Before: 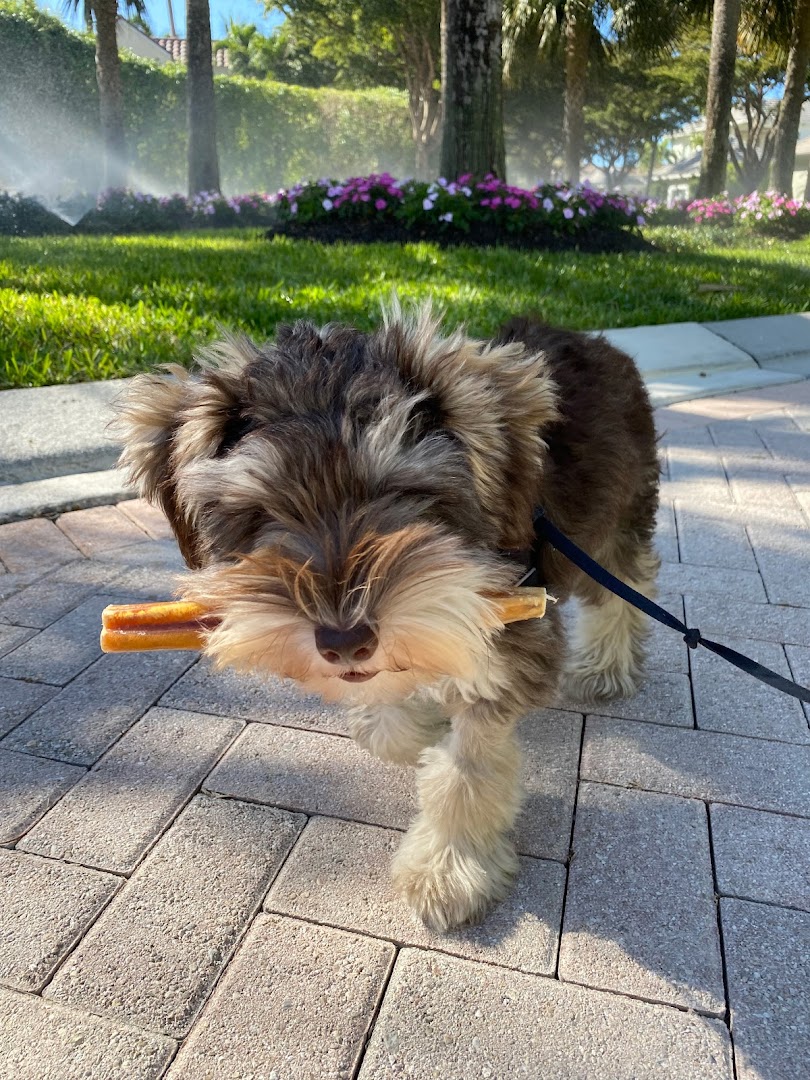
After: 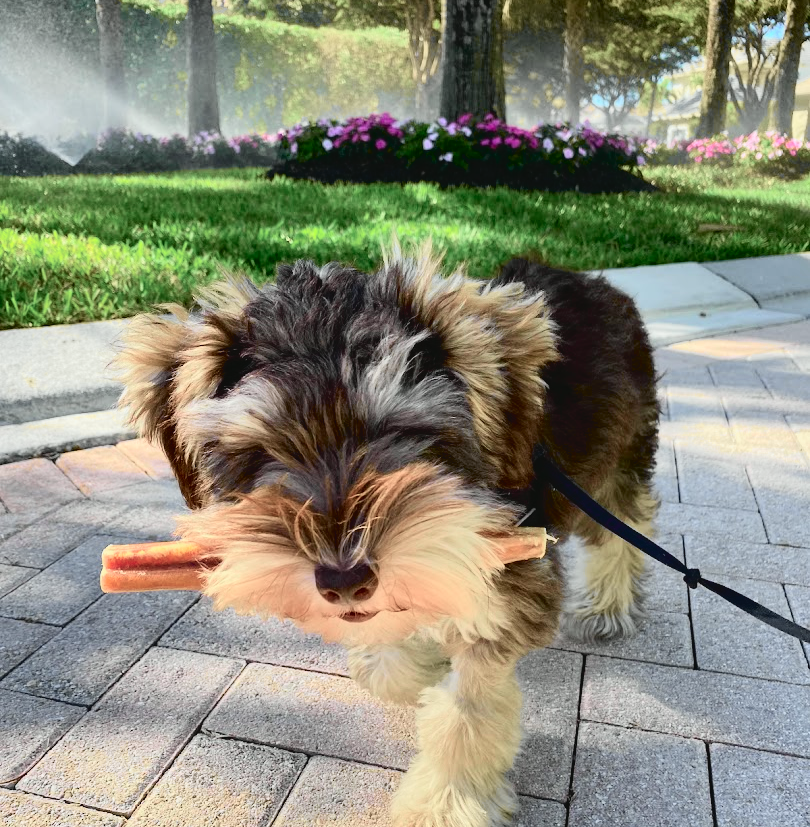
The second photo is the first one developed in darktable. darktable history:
crop: top 5.612%, bottom 17.726%
tone curve: curves: ch0 [(0, 0.039) (0.113, 0.081) (0.204, 0.204) (0.498, 0.608) (0.709, 0.819) (0.984, 0.961)]; ch1 [(0, 0) (0.172, 0.123) (0.317, 0.272) (0.414, 0.382) (0.476, 0.479) (0.505, 0.501) (0.528, 0.54) (0.618, 0.647) (0.709, 0.764) (1, 1)]; ch2 [(0, 0) (0.411, 0.424) (0.492, 0.502) (0.521, 0.513) (0.537, 0.57) (0.686, 0.638) (1, 1)], color space Lab, independent channels, preserve colors none
